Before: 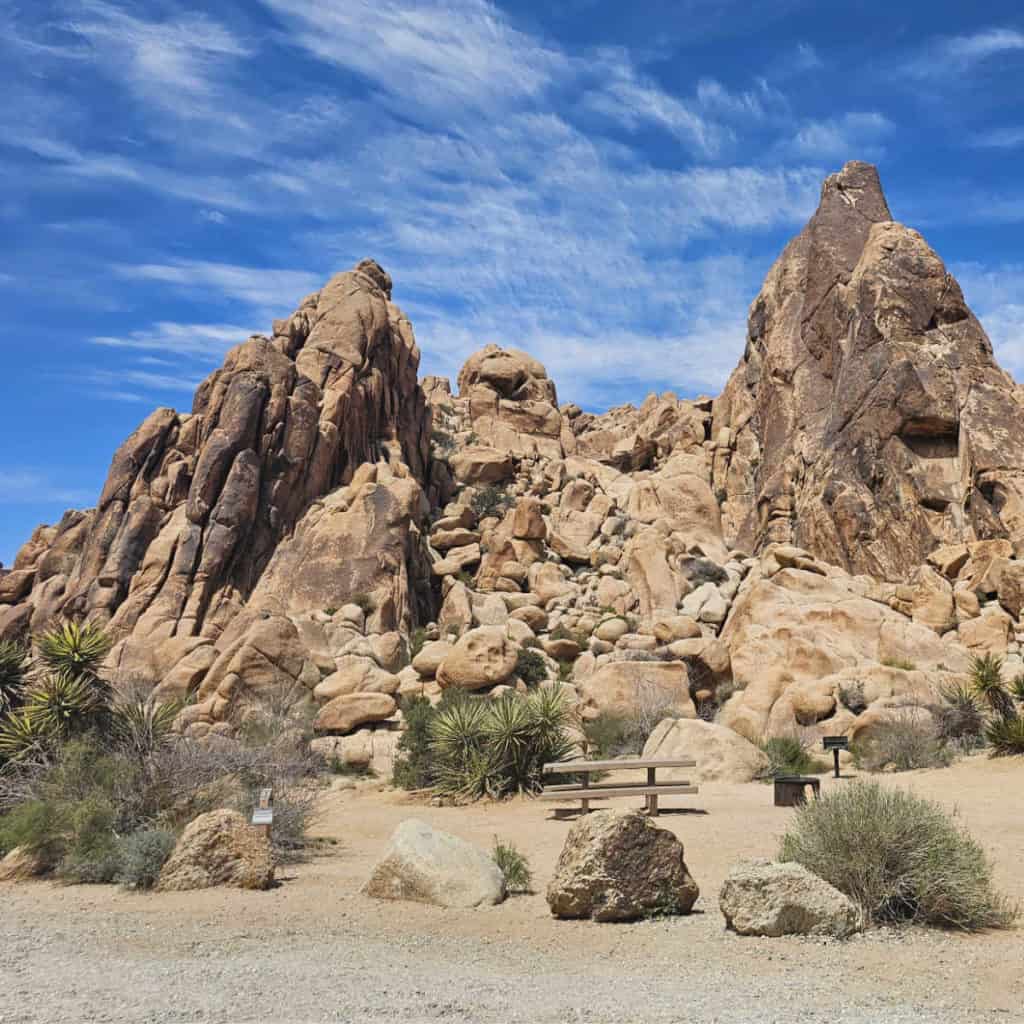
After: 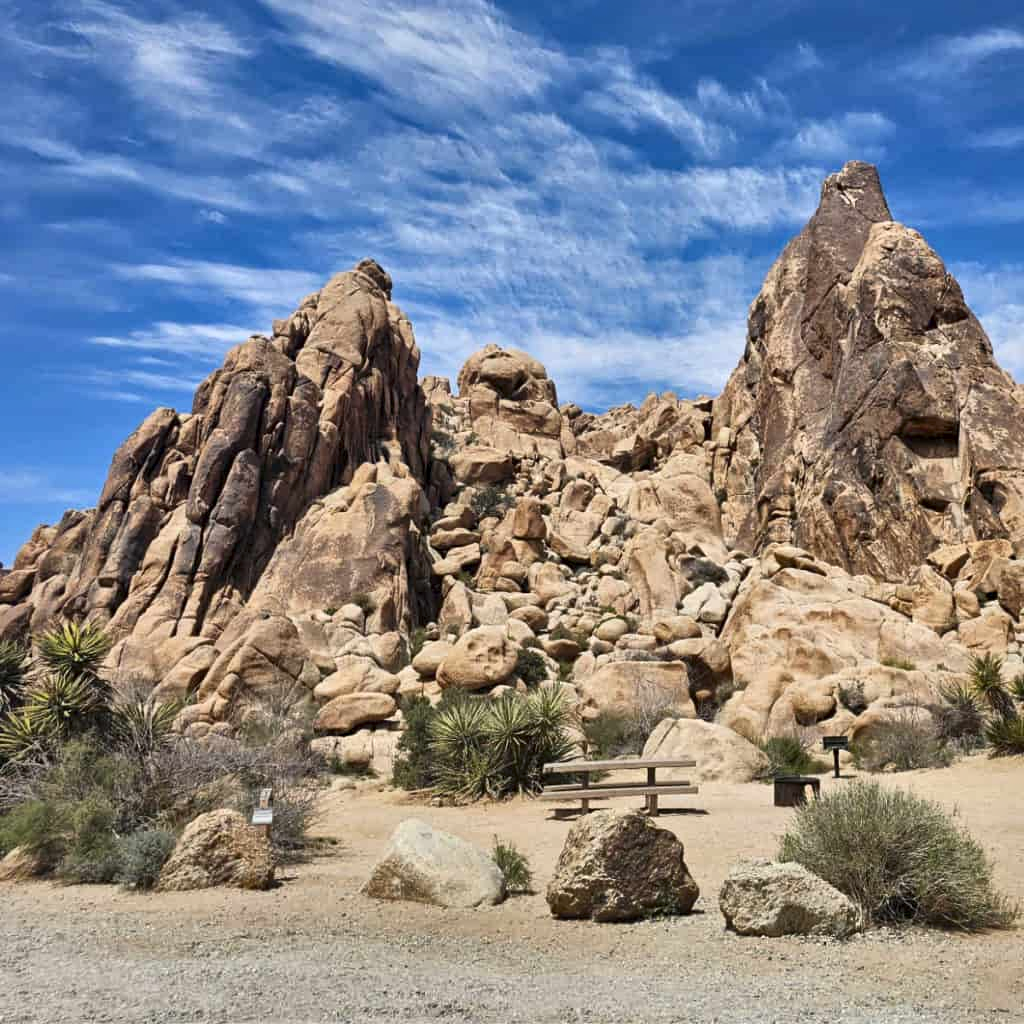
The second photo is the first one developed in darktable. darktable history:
local contrast: mode bilateral grid, contrast 25, coarseness 60, detail 152%, midtone range 0.2
shadows and highlights: soften with gaussian
